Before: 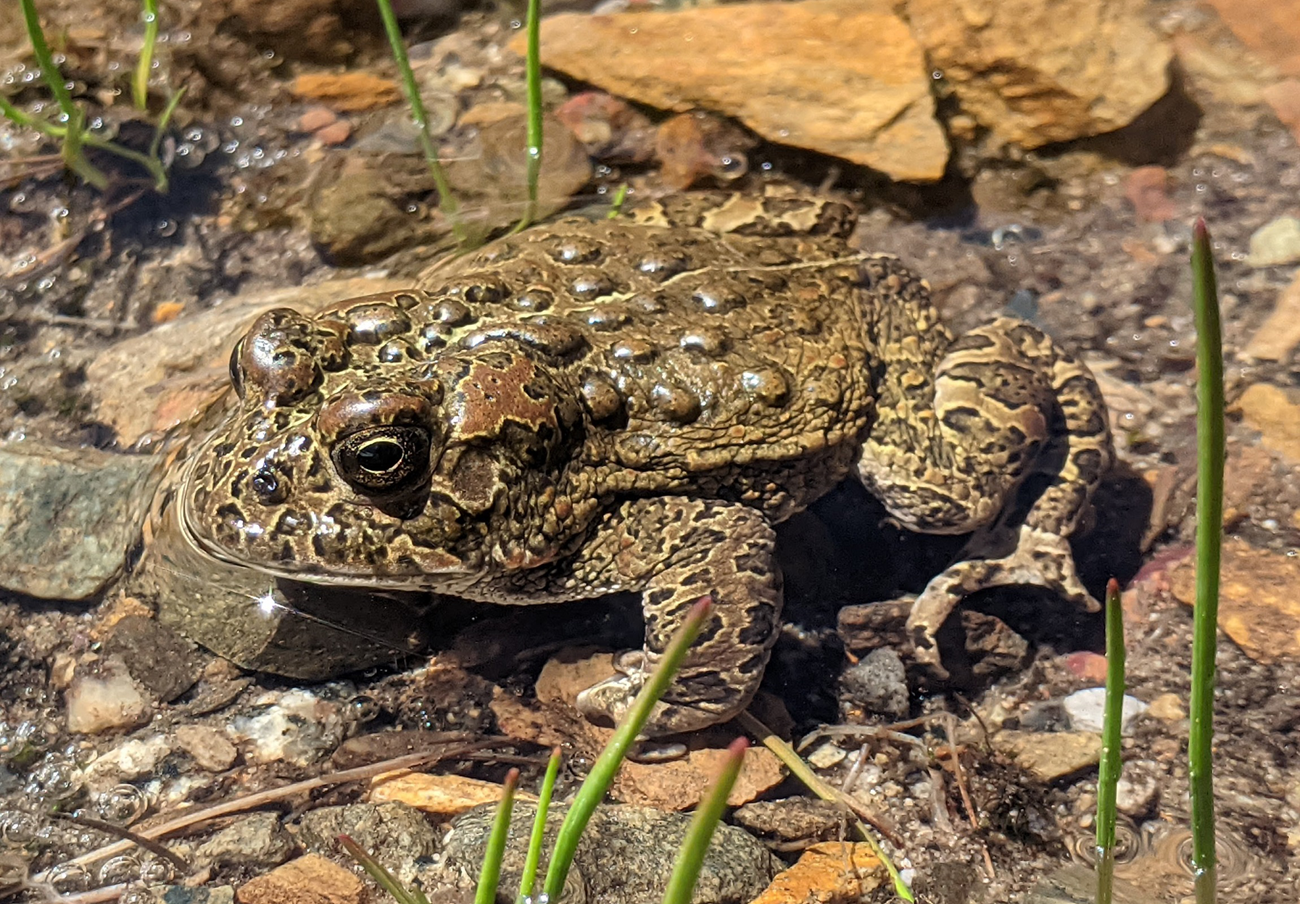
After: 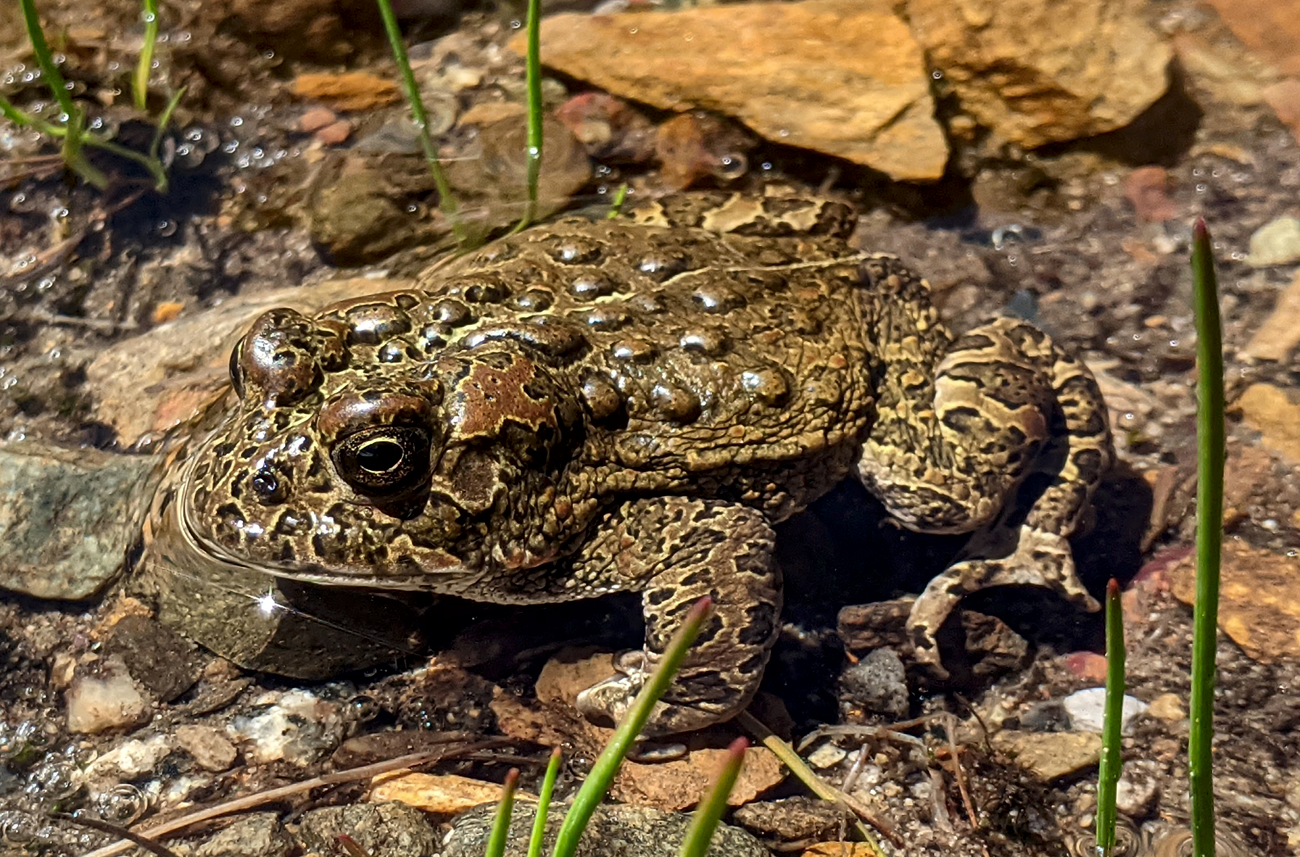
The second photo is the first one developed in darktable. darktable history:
contrast brightness saturation: contrast 0.07, brightness -0.13, saturation 0.06
crop and rotate: top 0%, bottom 5.097%
local contrast: mode bilateral grid, contrast 20, coarseness 50, detail 120%, midtone range 0.2
